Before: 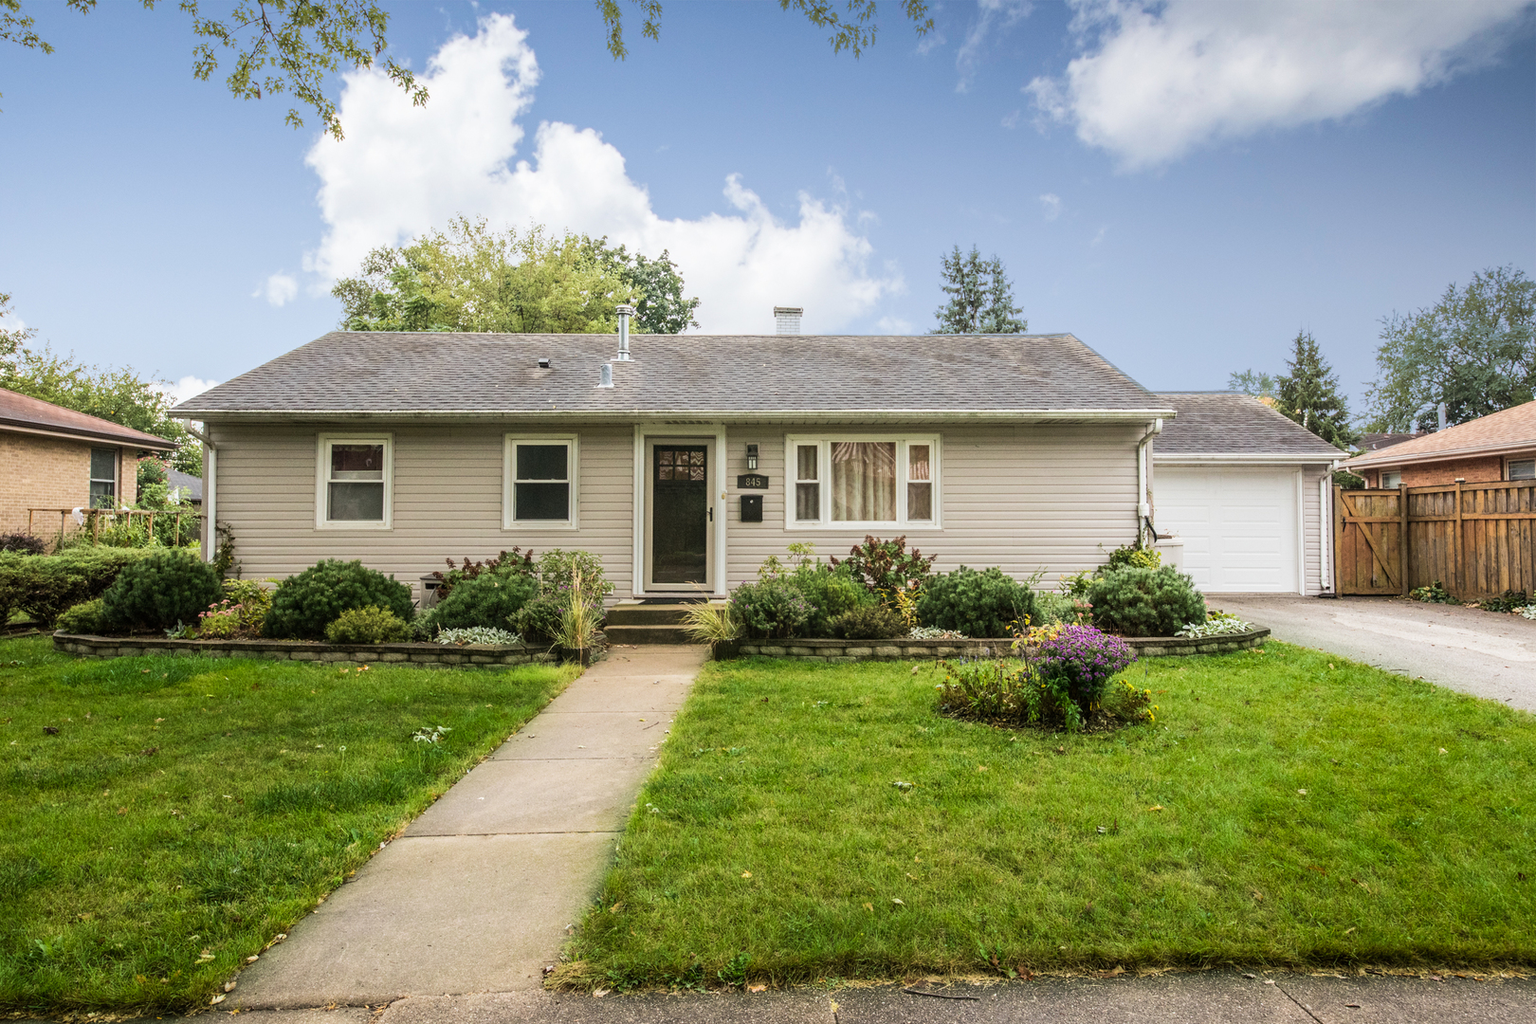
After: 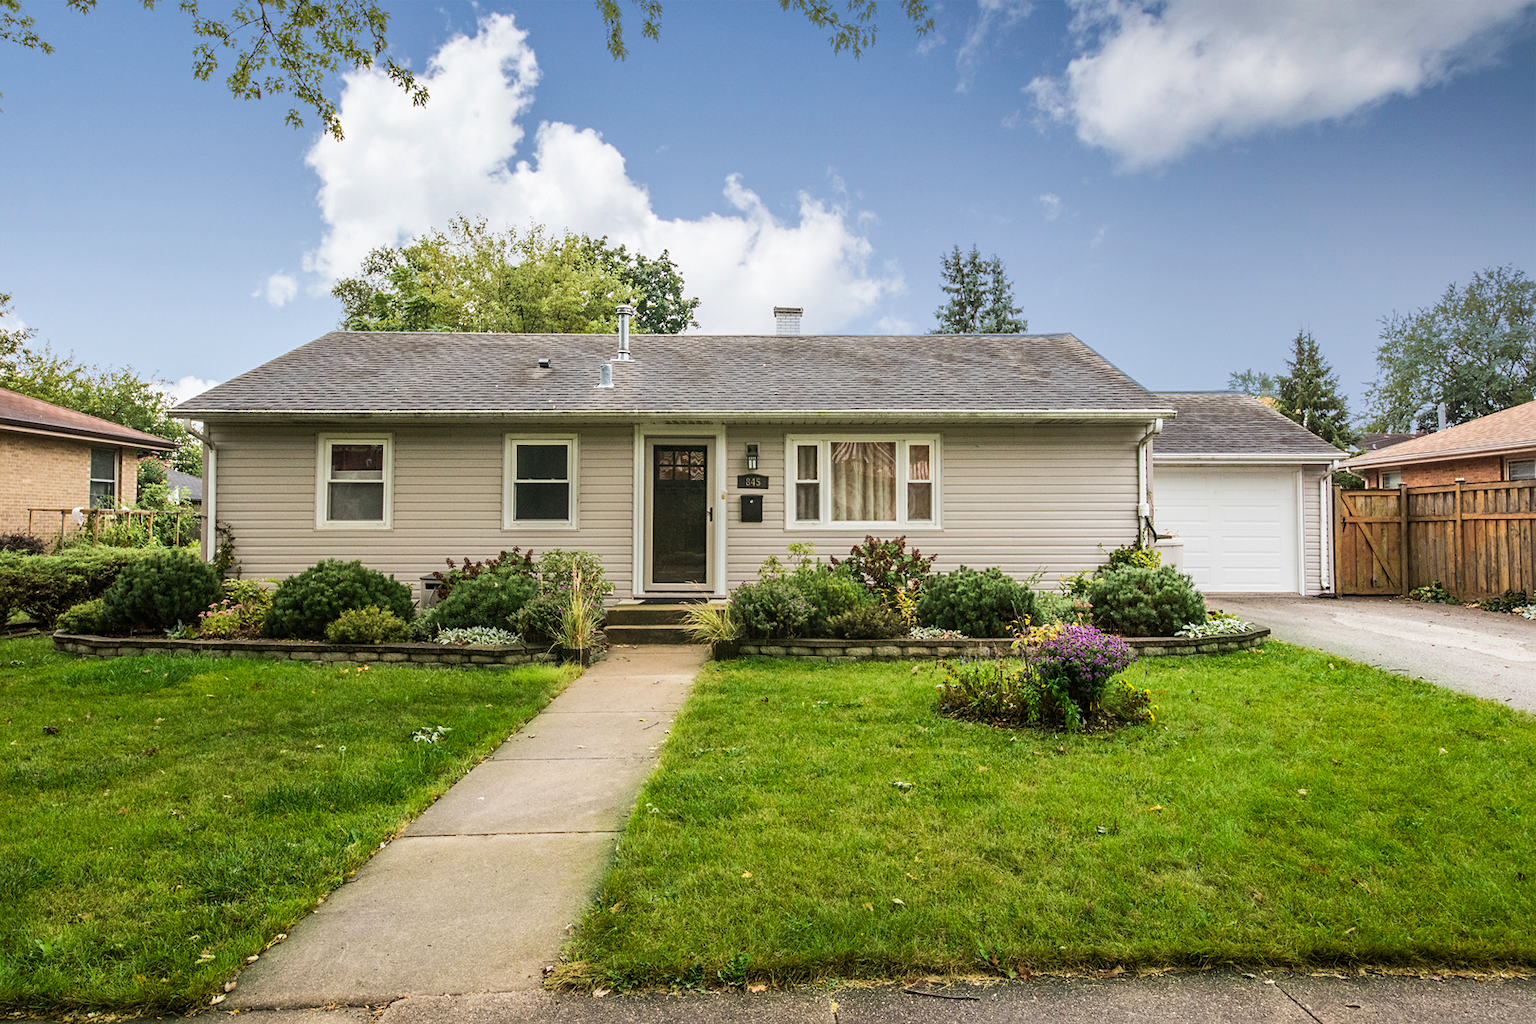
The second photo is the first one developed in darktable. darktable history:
sharpen: amount 0.203
shadows and highlights: highlights color adjustment 52.61%, low approximation 0.01, soften with gaussian
contrast brightness saturation: contrast 0.037, saturation 0.066
